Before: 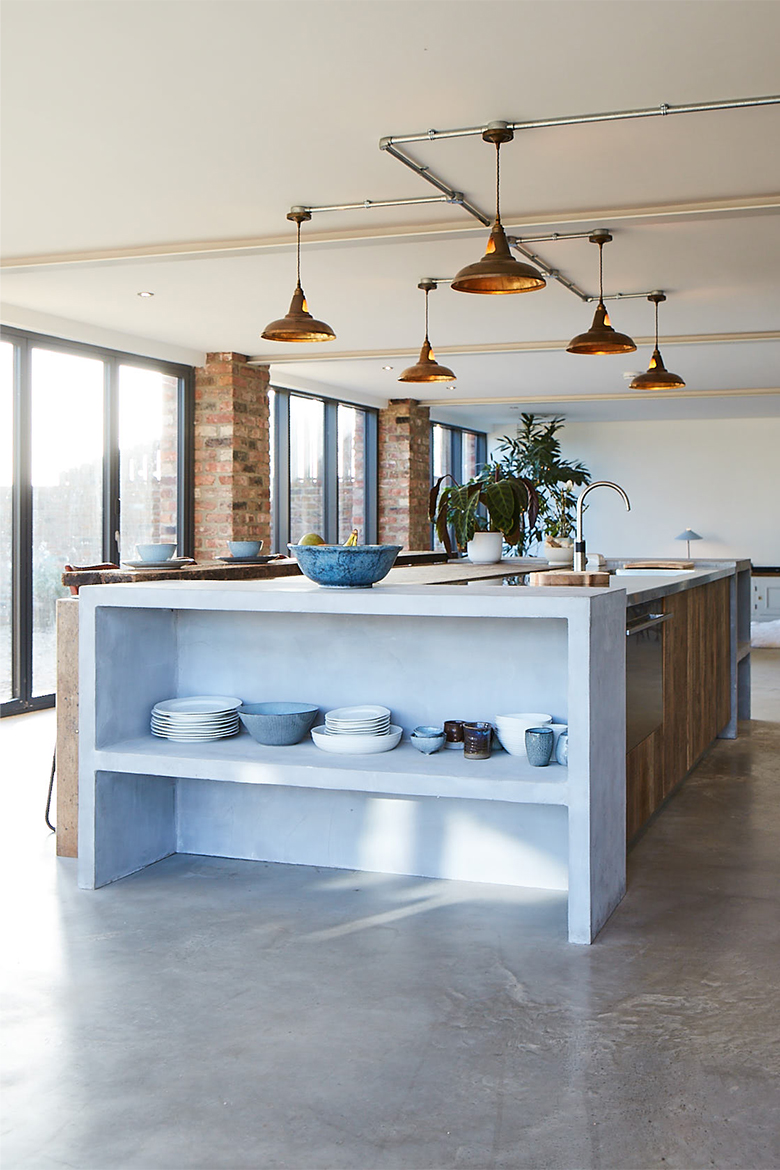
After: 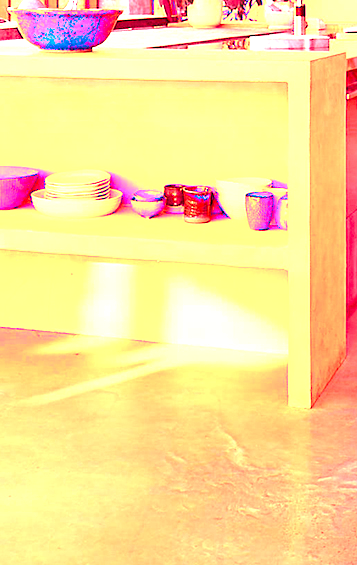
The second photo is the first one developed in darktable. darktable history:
crop: left 35.976%, top 45.819%, right 18.162%, bottom 5.807%
color balance rgb: shadows lift › chroma 1%, shadows lift › hue 113°, highlights gain › chroma 0.2%, highlights gain › hue 333°, perceptual saturation grading › global saturation 20%, perceptual saturation grading › highlights -50%, perceptual saturation grading › shadows 25%, contrast -20%
color zones: curves: ch0 [(0.257, 0.558) (0.75, 0.565)]; ch1 [(0.004, 0.857) (0.14, 0.416) (0.257, 0.695) (0.442, 0.032) (0.736, 0.266) (0.891, 0.741)]; ch2 [(0, 0.623) (0.112, 0.436) (0.271, 0.474) (0.516, 0.64) (0.743, 0.286)]
white balance: red 4.26, blue 1.802
